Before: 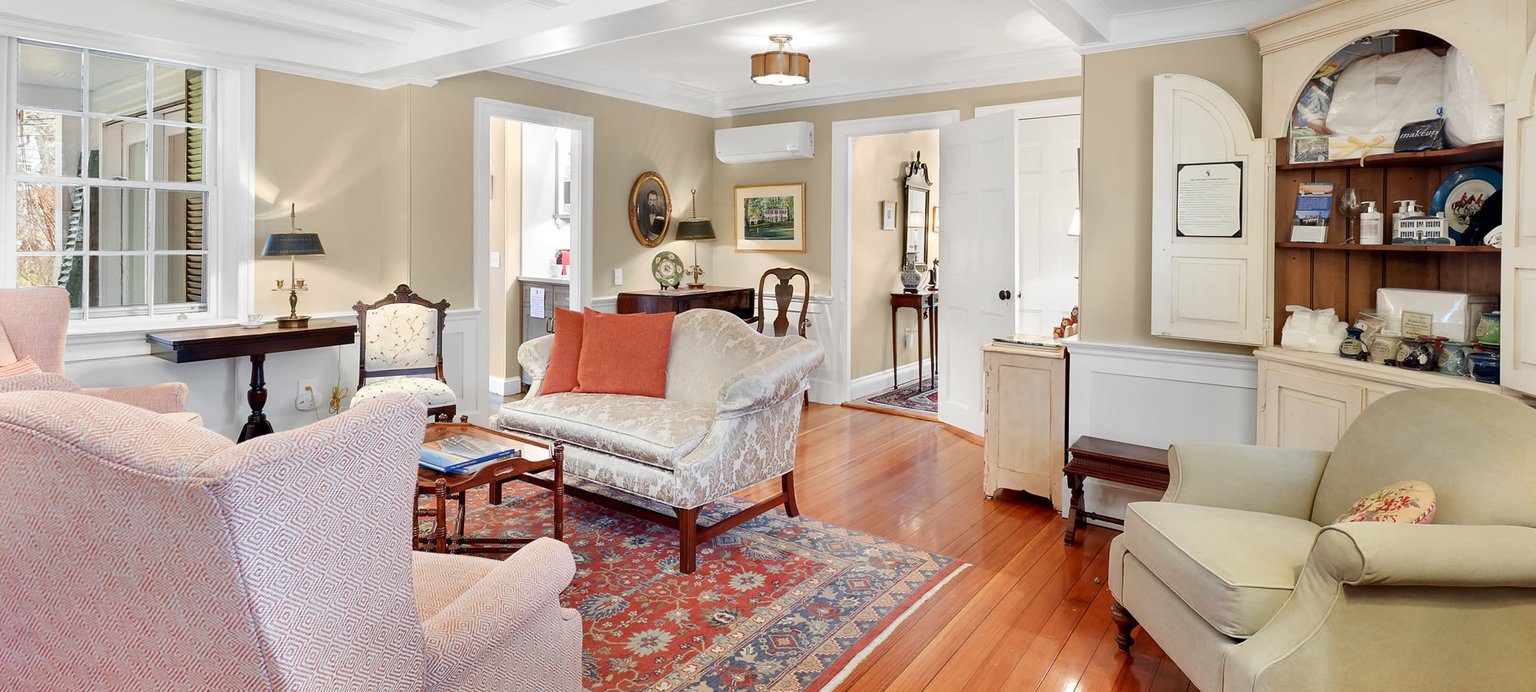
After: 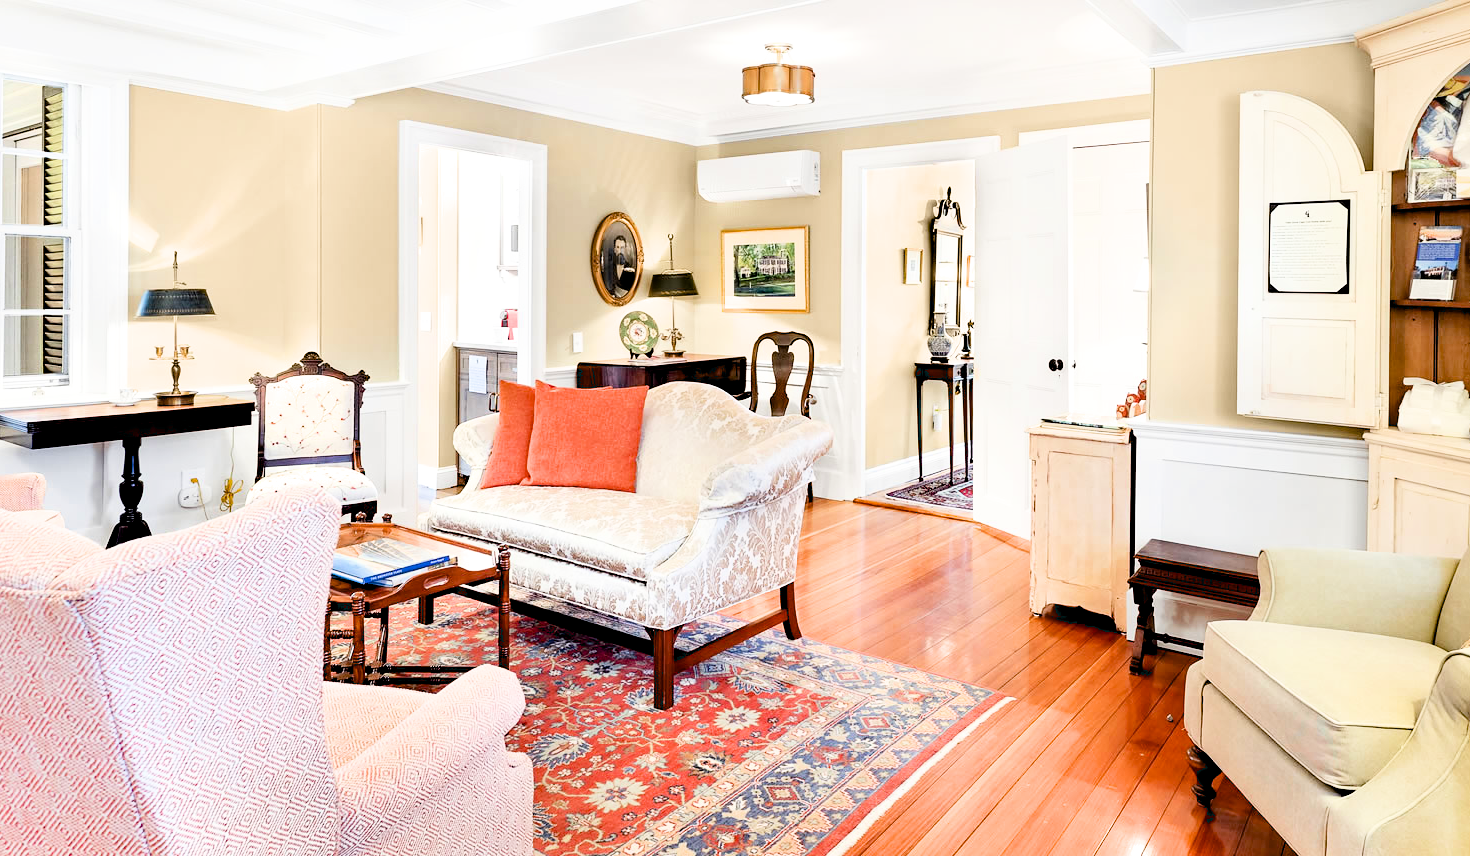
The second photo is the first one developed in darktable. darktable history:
exposure: black level correction 0.01, exposure 1 EV, compensate highlight preservation false
filmic rgb: middle gray luminance 10.24%, black relative exposure -8.65 EV, white relative exposure 3.27 EV, target black luminance 0%, hardness 5.2, latitude 44.65%, contrast 1.306, highlights saturation mix 5.5%, shadows ↔ highlights balance 24.8%, iterations of high-quality reconstruction 0
haze removal: compatibility mode true, adaptive false
crop: left 9.859%, right 12.772%
